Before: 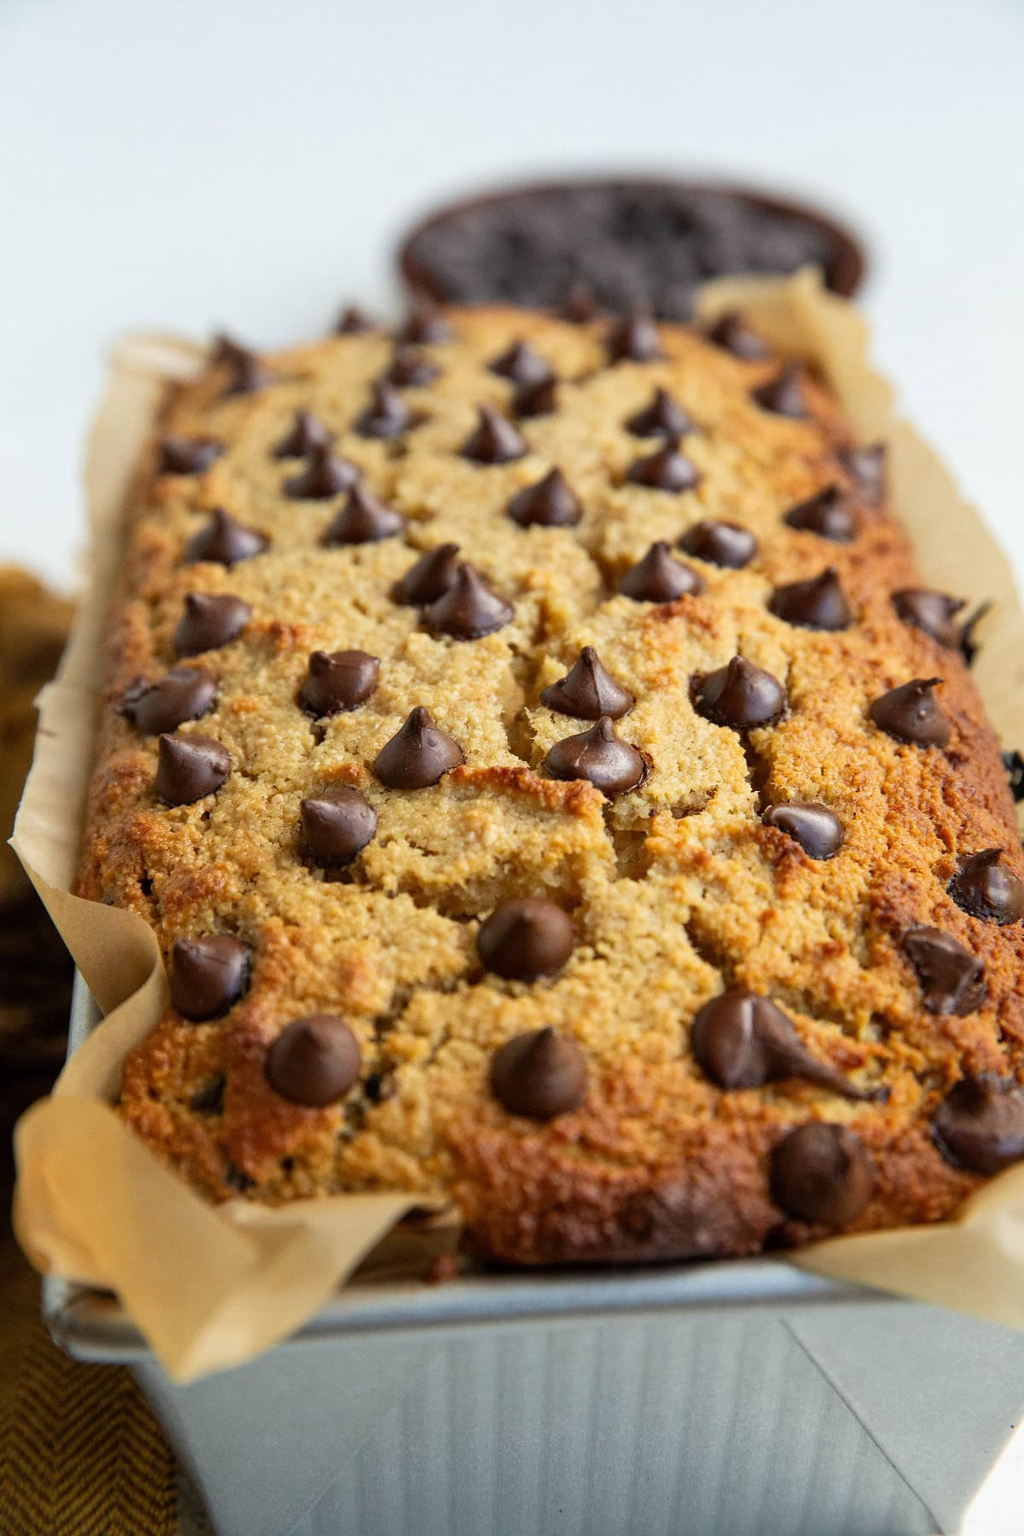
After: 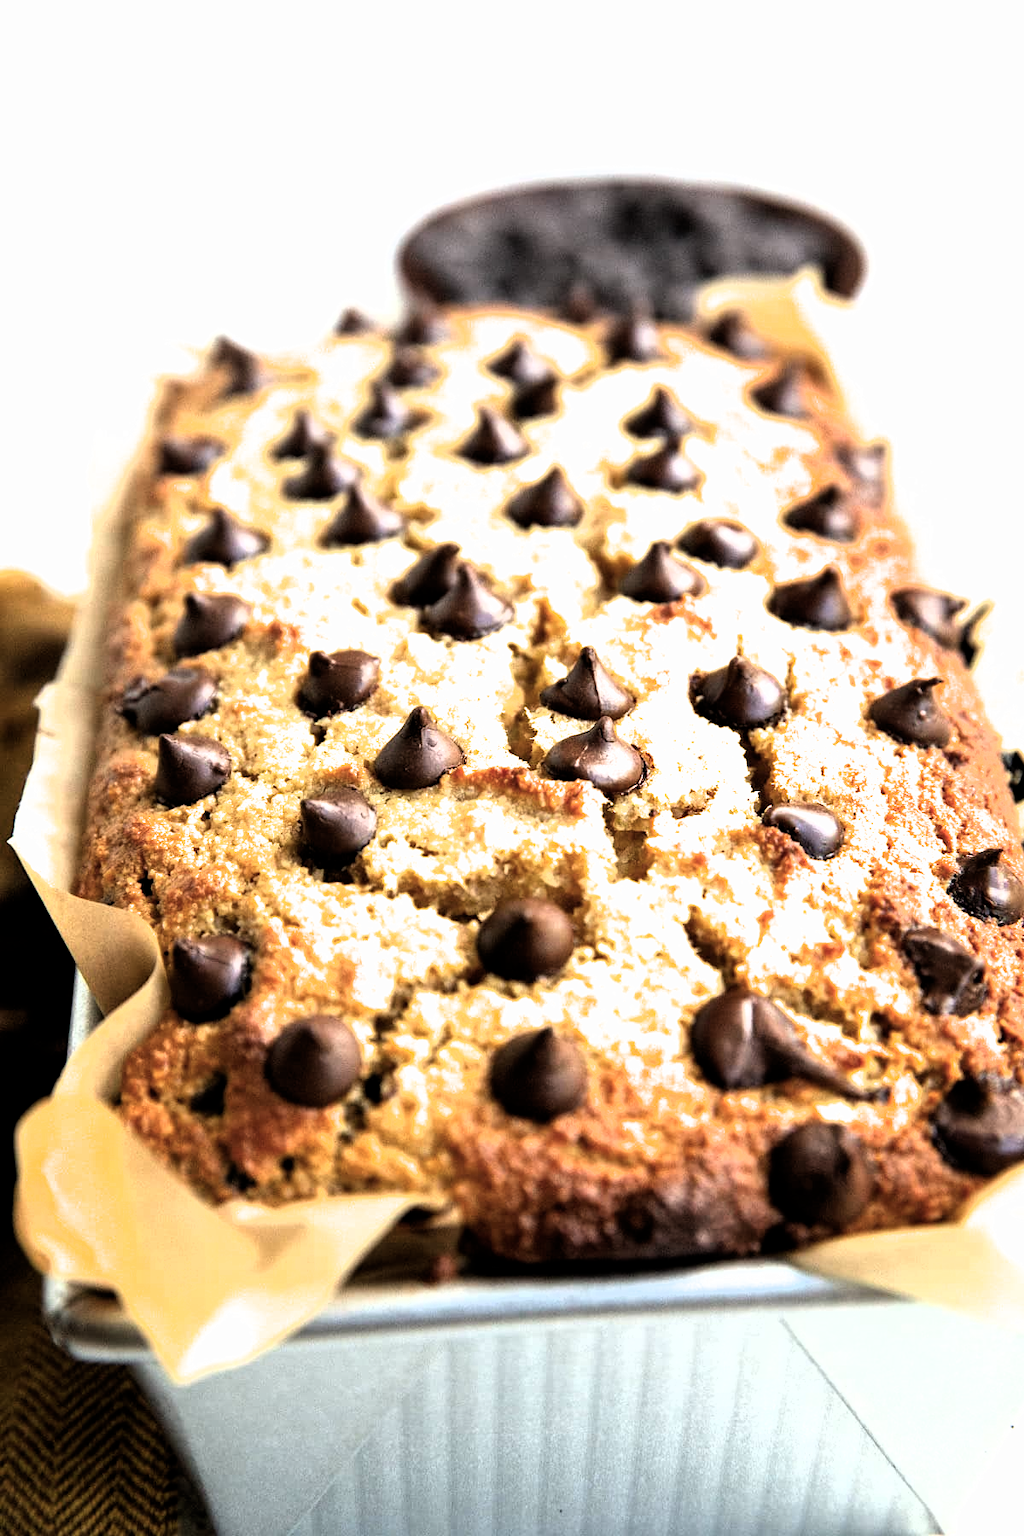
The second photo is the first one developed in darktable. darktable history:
exposure: exposure 0.608 EV, compensate exposure bias true, compensate highlight preservation false
filmic rgb: black relative exposure -8.27 EV, white relative exposure 2.2 EV, hardness 7.12, latitude 86.57%, contrast 1.7, highlights saturation mix -3.18%, shadows ↔ highlights balance -2.46%, color science v4 (2020)
